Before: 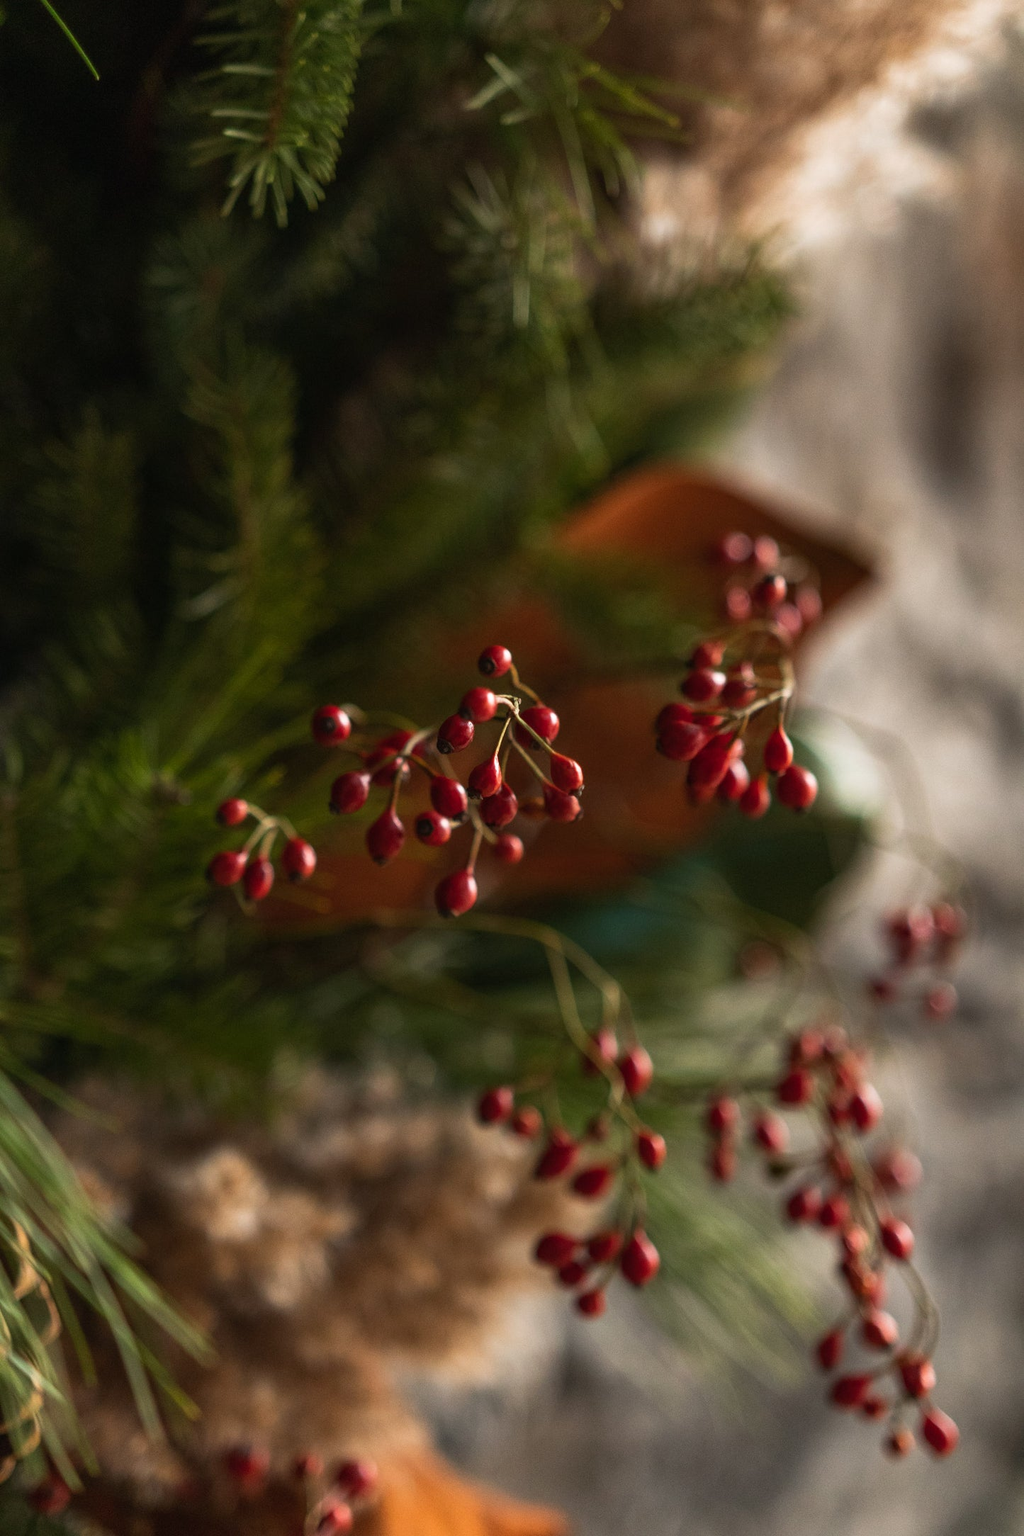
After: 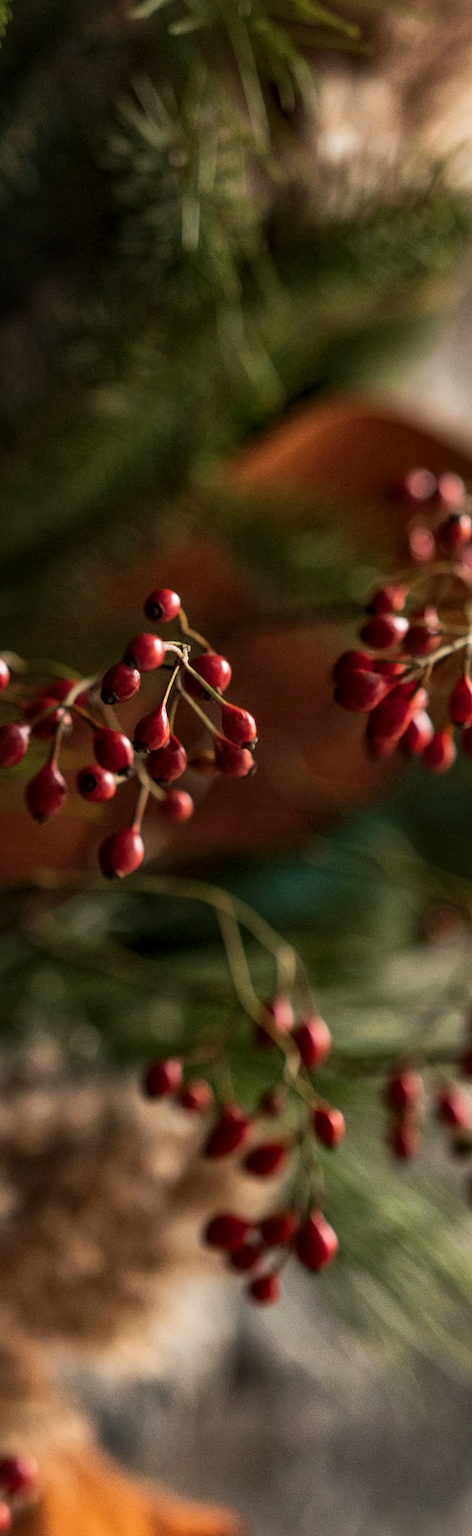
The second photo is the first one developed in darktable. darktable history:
crop: left 33.452%, top 6.025%, right 23.155%
tone curve: curves: ch0 [(0, 0) (0.003, 0.014) (0.011, 0.014) (0.025, 0.022) (0.044, 0.041) (0.069, 0.063) (0.1, 0.086) (0.136, 0.118) (0.177, 0.161) (0.224, 0.211) (0.277, 0.262) (0.335, 0.323) (0.399, 0.384) (0.468, 0.459) (0.543, 0.54) (0.623, 0.624) (0.709, 0.711) (0.801, 0.796) (0.898, 0.879) (1, 1)], preserve colors none
local contrast: mode bilateral grid, contrast 20, coarseness 50, detail 150%, midtone range 0.2
